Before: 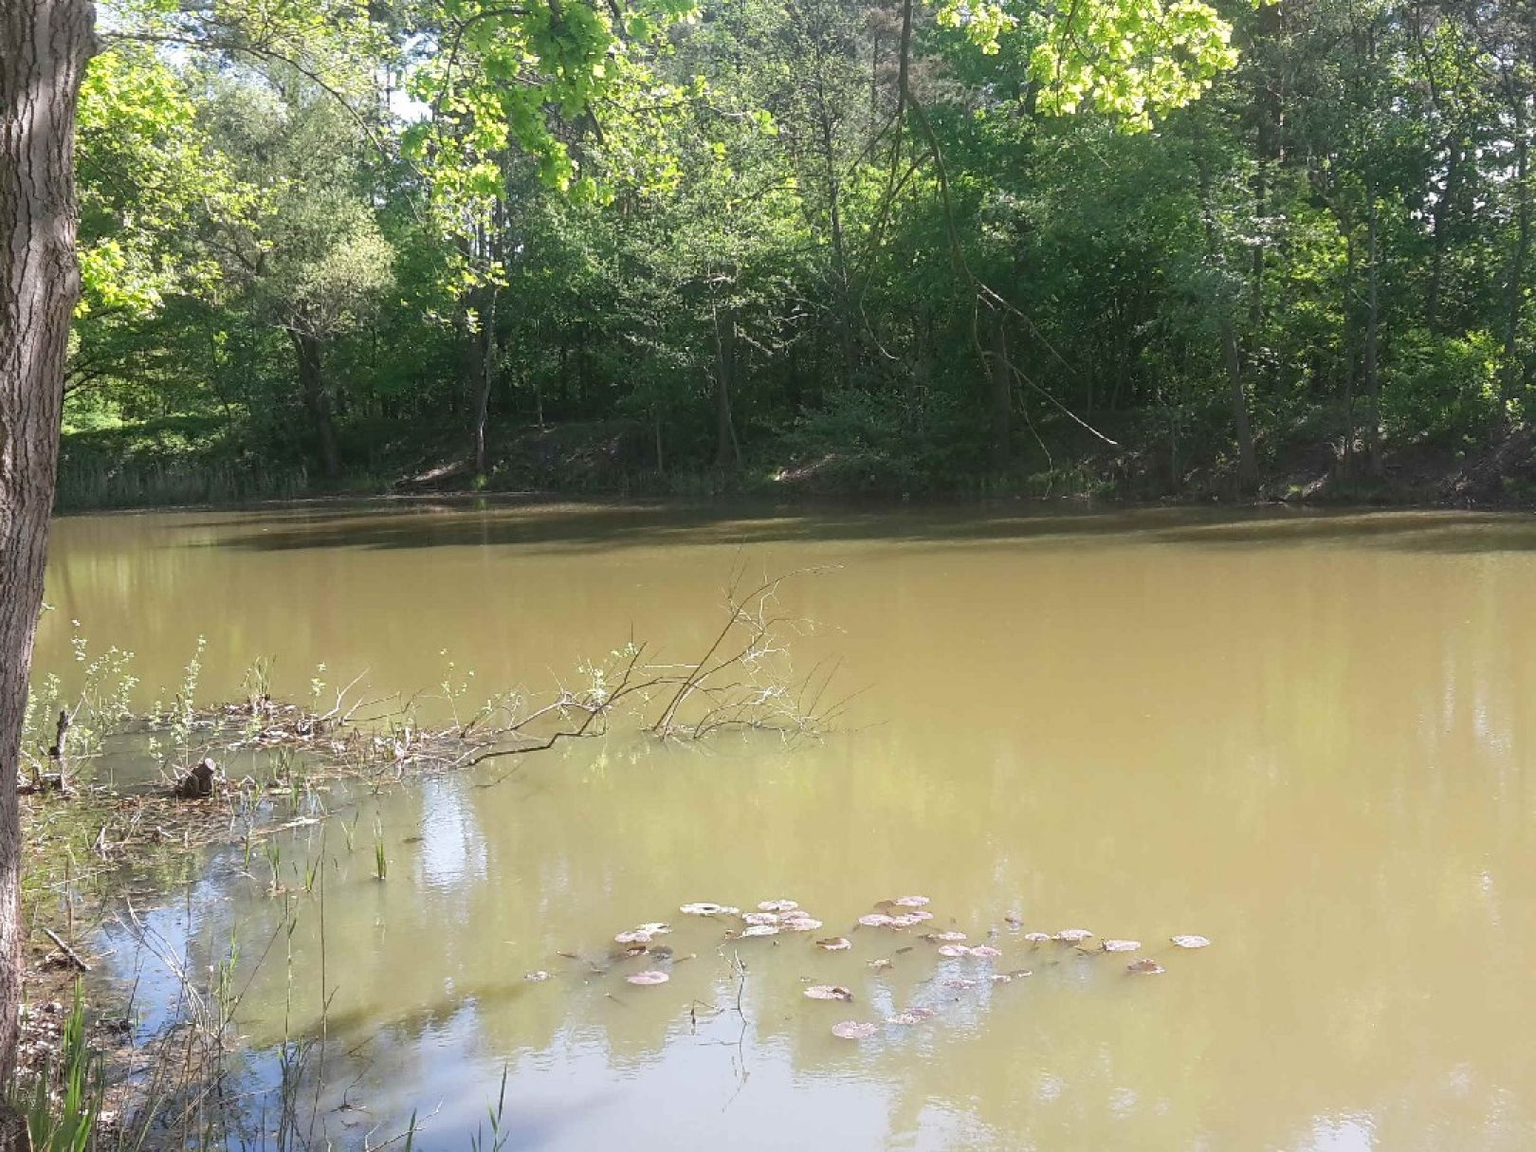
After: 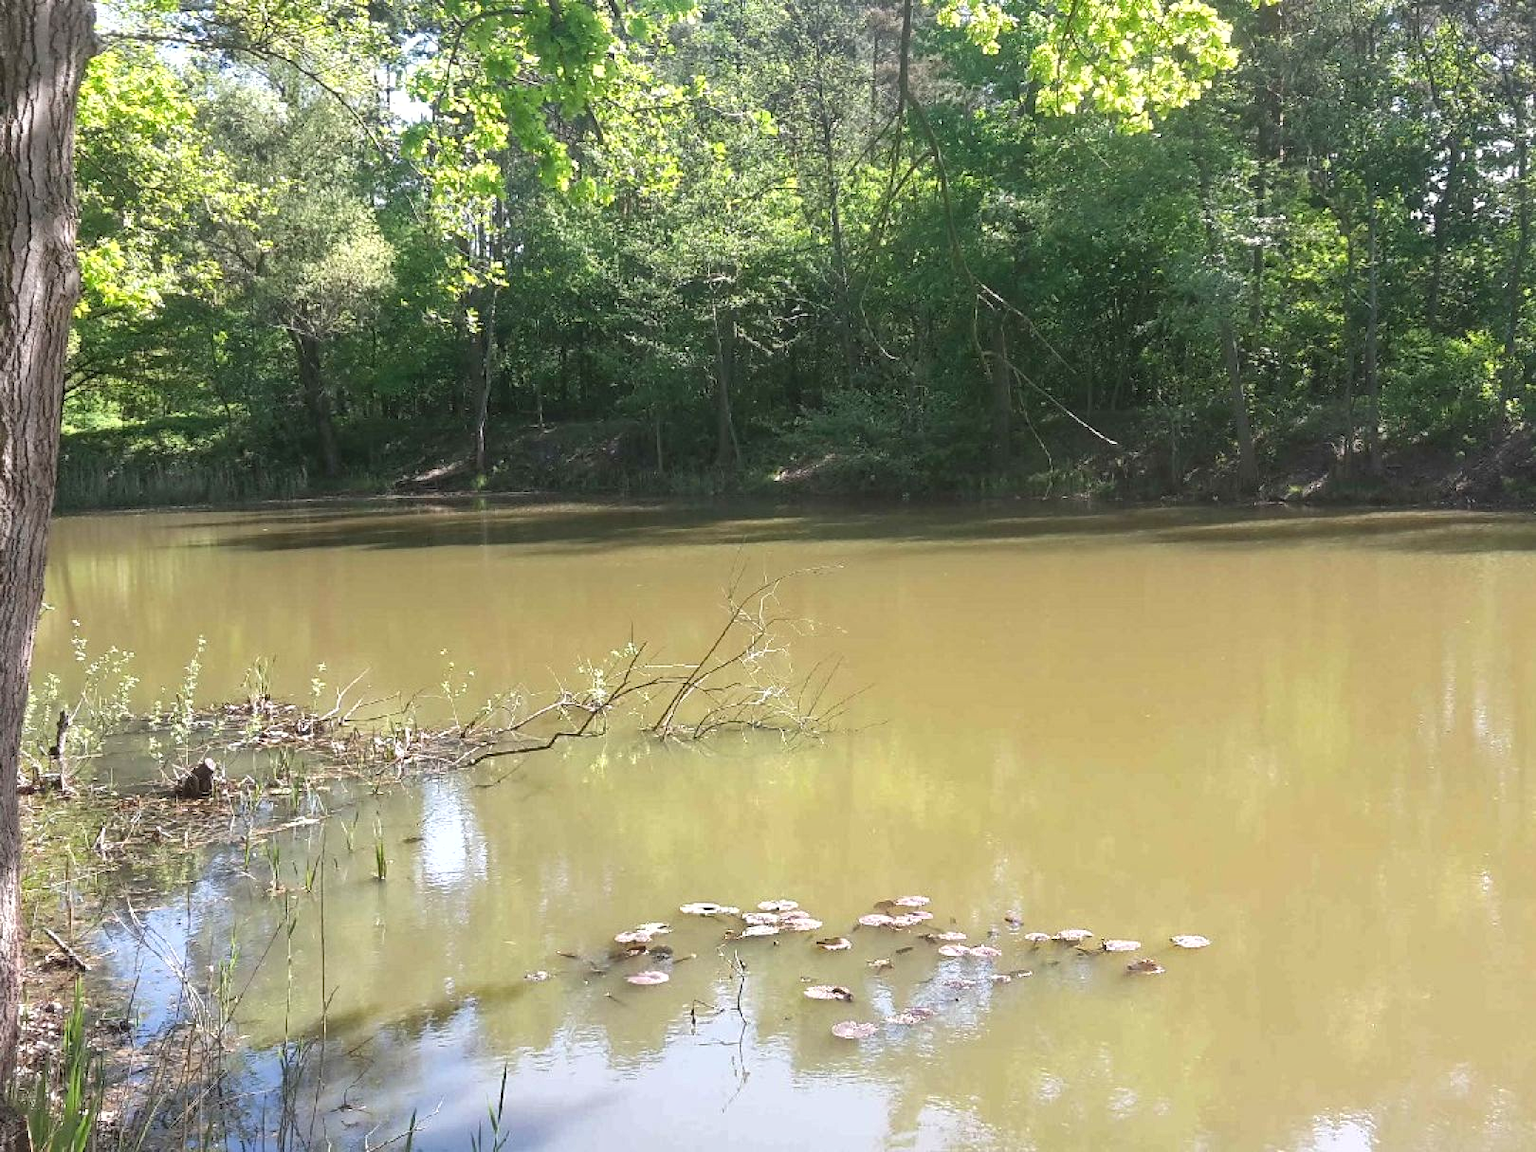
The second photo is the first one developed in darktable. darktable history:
shadows and highlights: low approximation 0.01, soften with gaussian
levels: levels [0.016, 0.492, 0.969]
exposure: exposure 0.217 EV, compensate highlight preservation false
